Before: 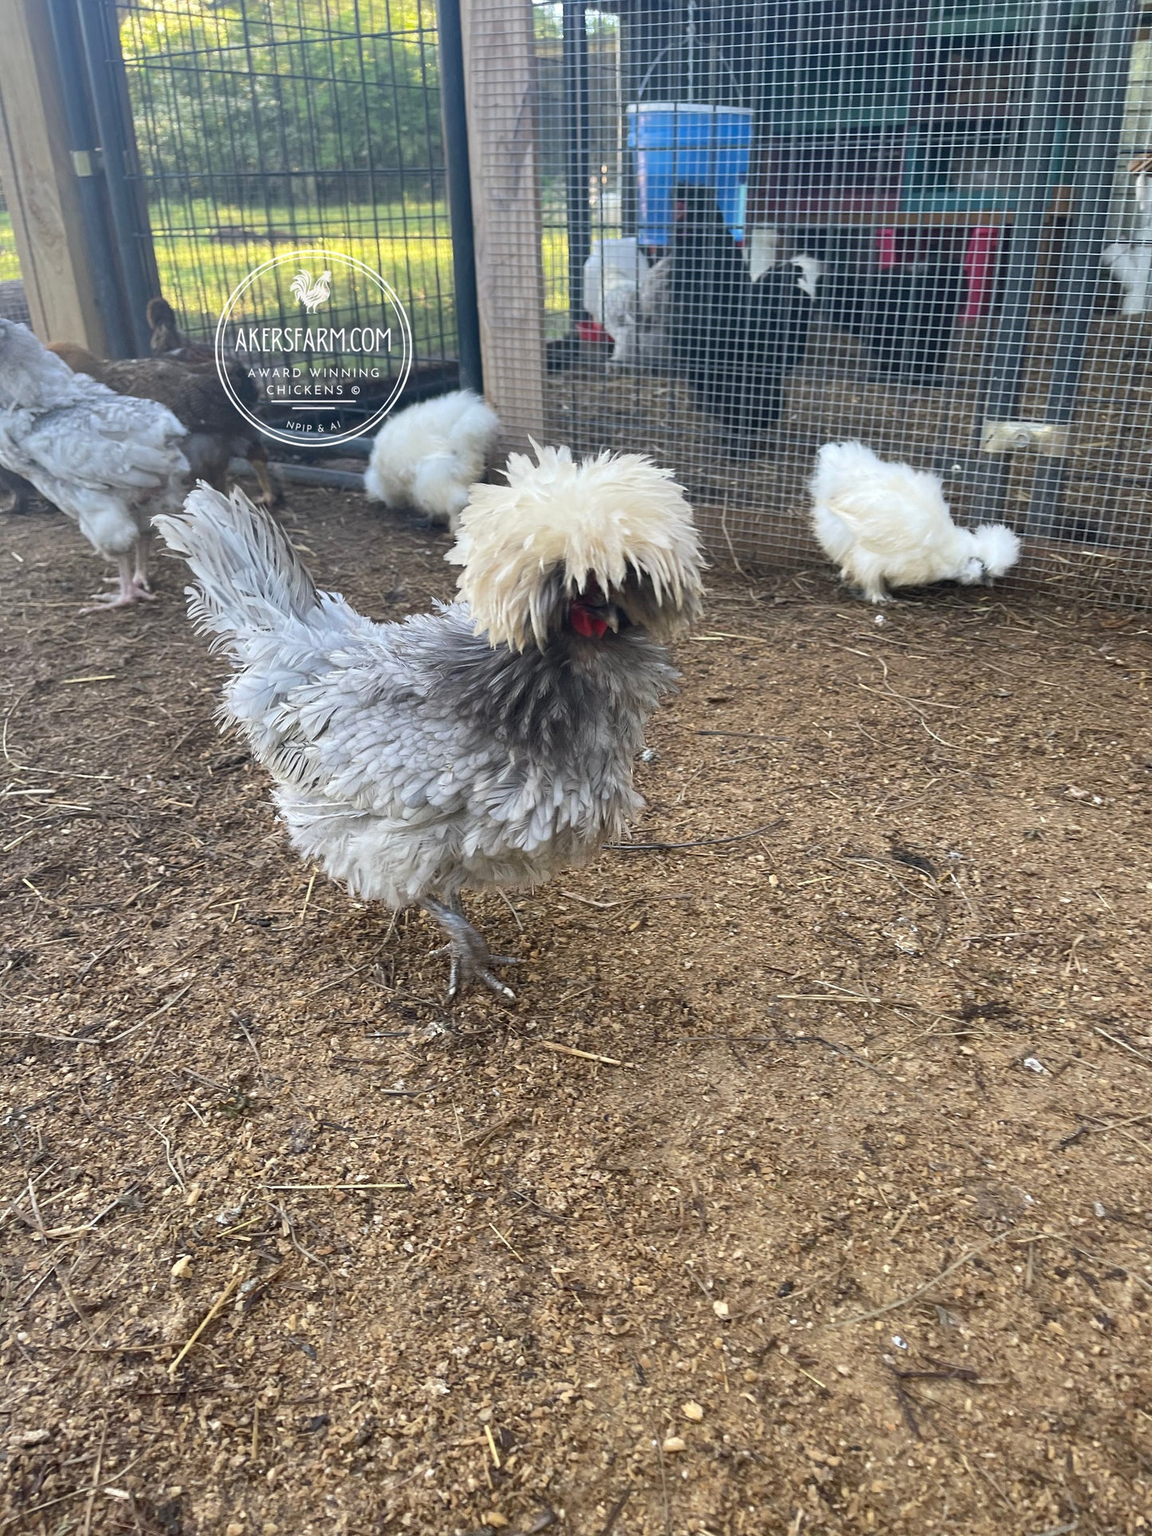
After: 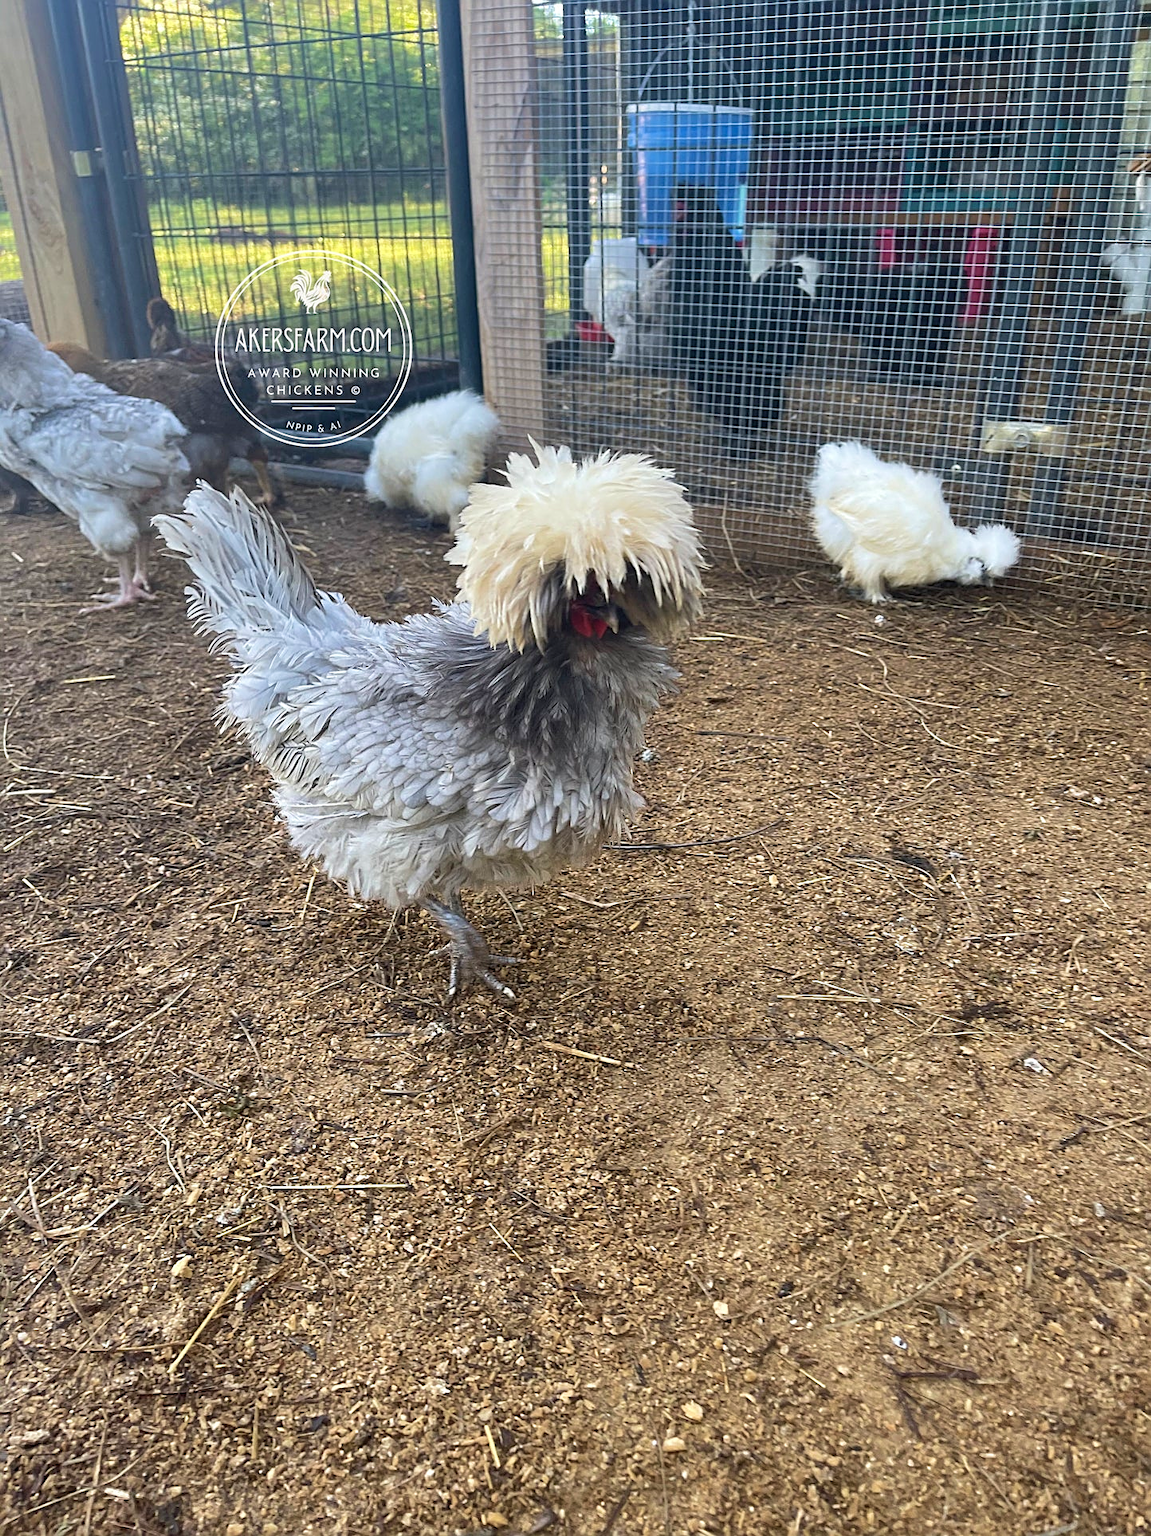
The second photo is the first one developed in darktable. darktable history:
velvia: strength 27%
sharpen: on, module defaults
